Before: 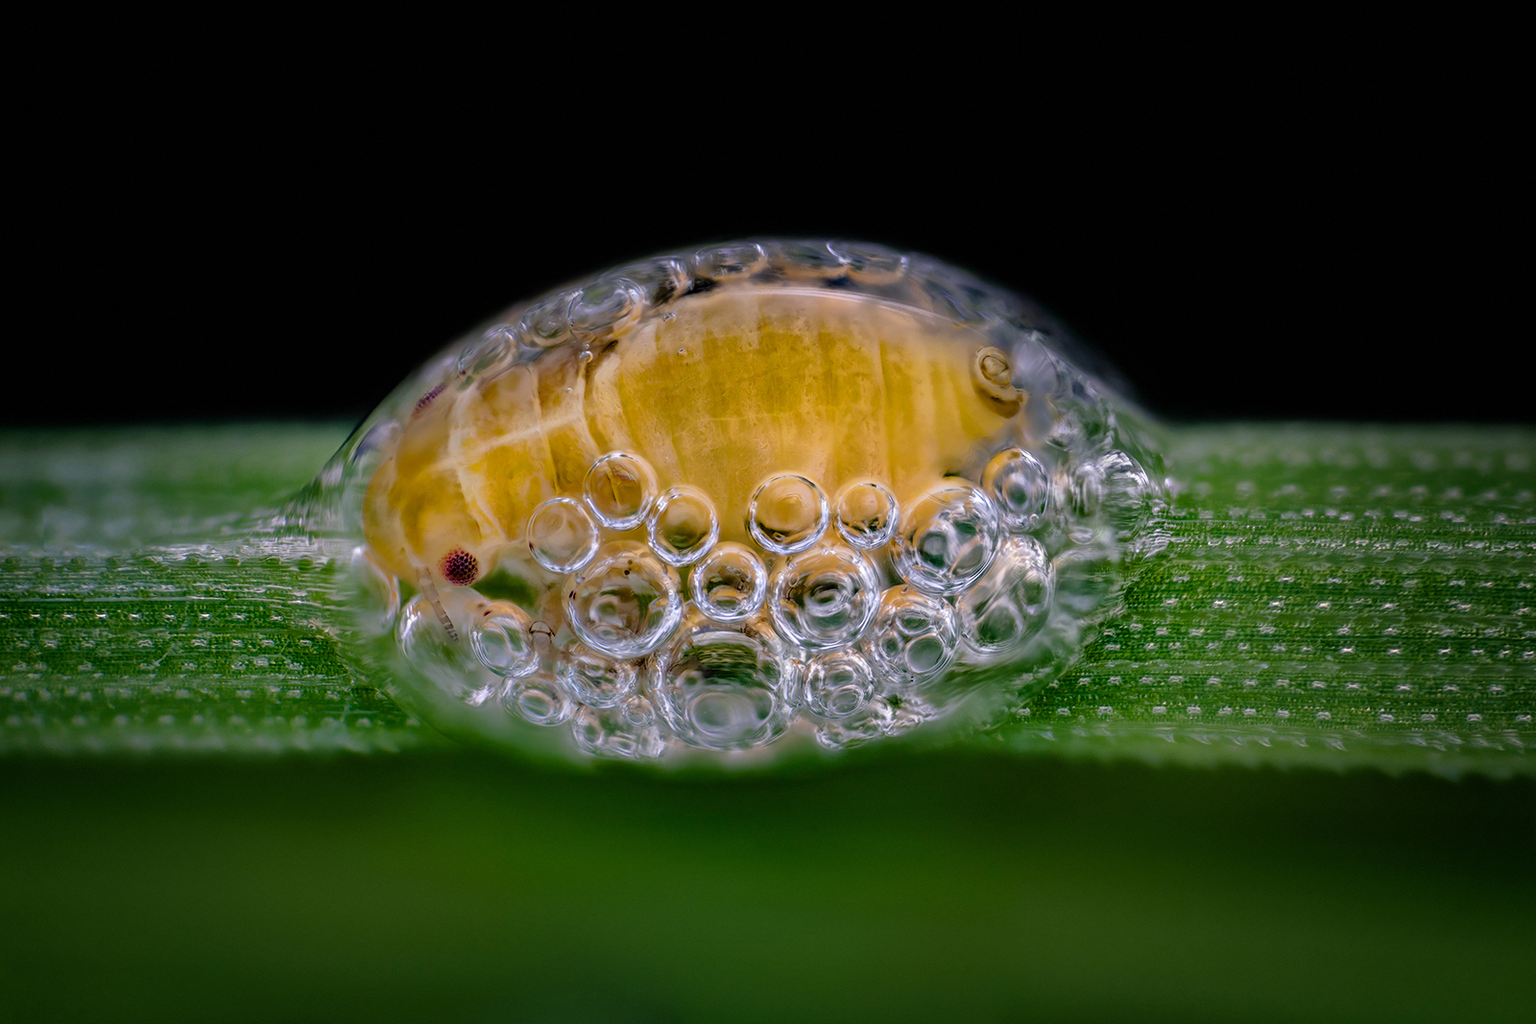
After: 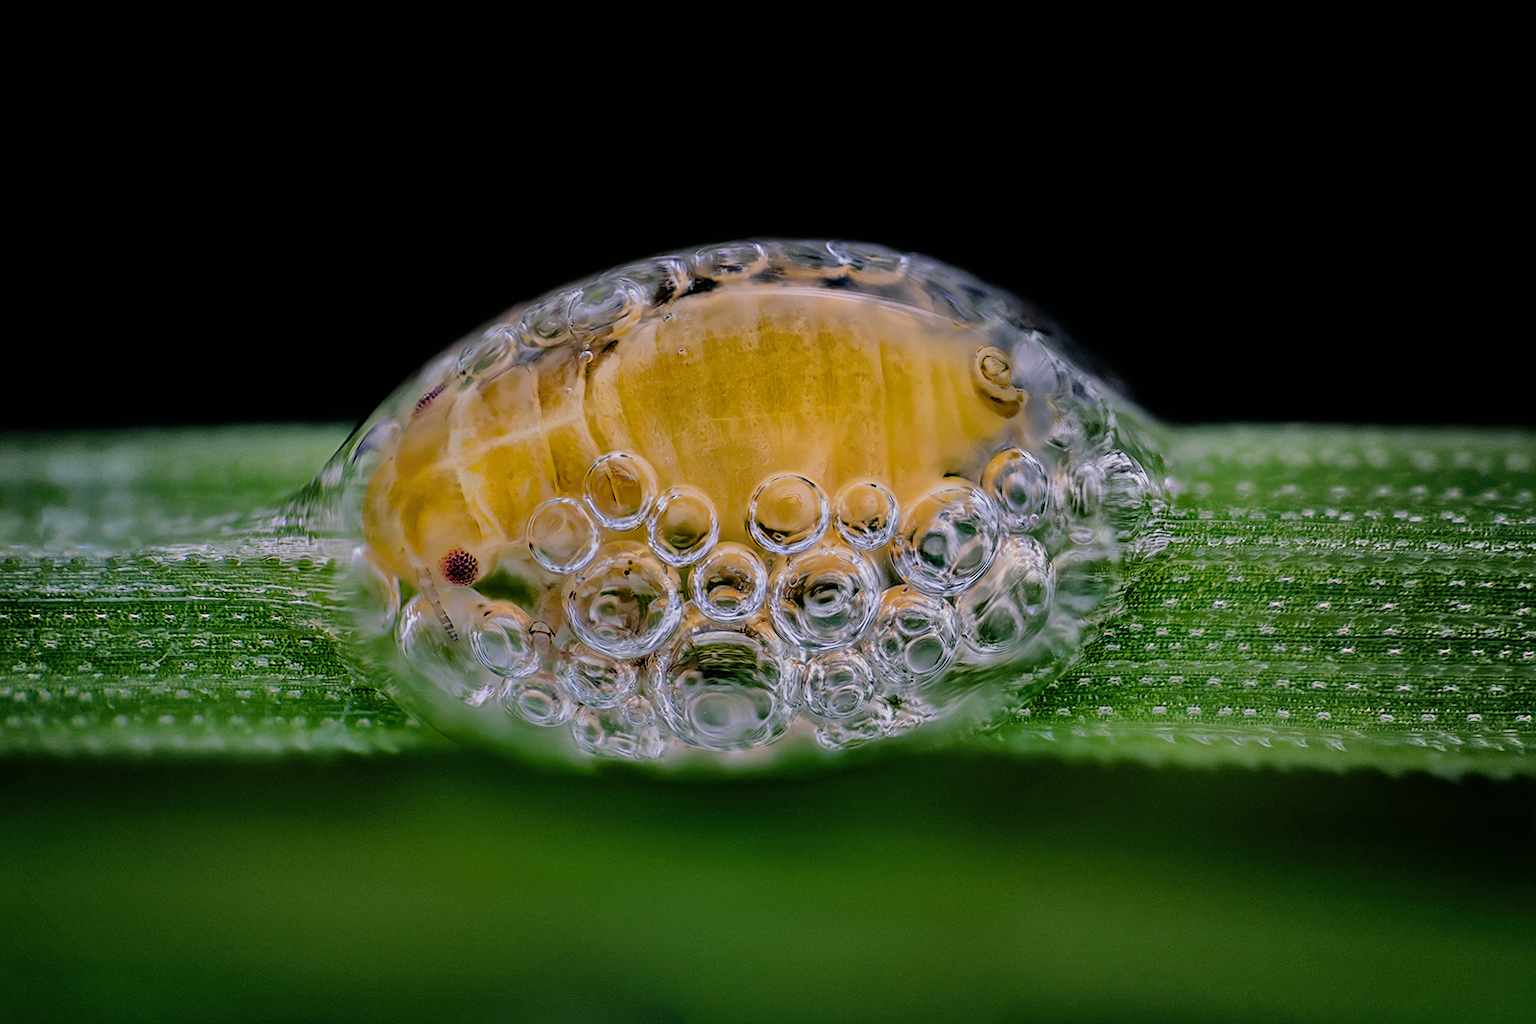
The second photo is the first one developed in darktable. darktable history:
sharpen: on, module defaults
shadows and highlights: soften with gaussian
filmic rgb: black relative exposure -7.65 EV, white relative exposure 4.56 EV, hardness 3.61, color science v6 (2022), iterations of high-quality reconstruction 0
